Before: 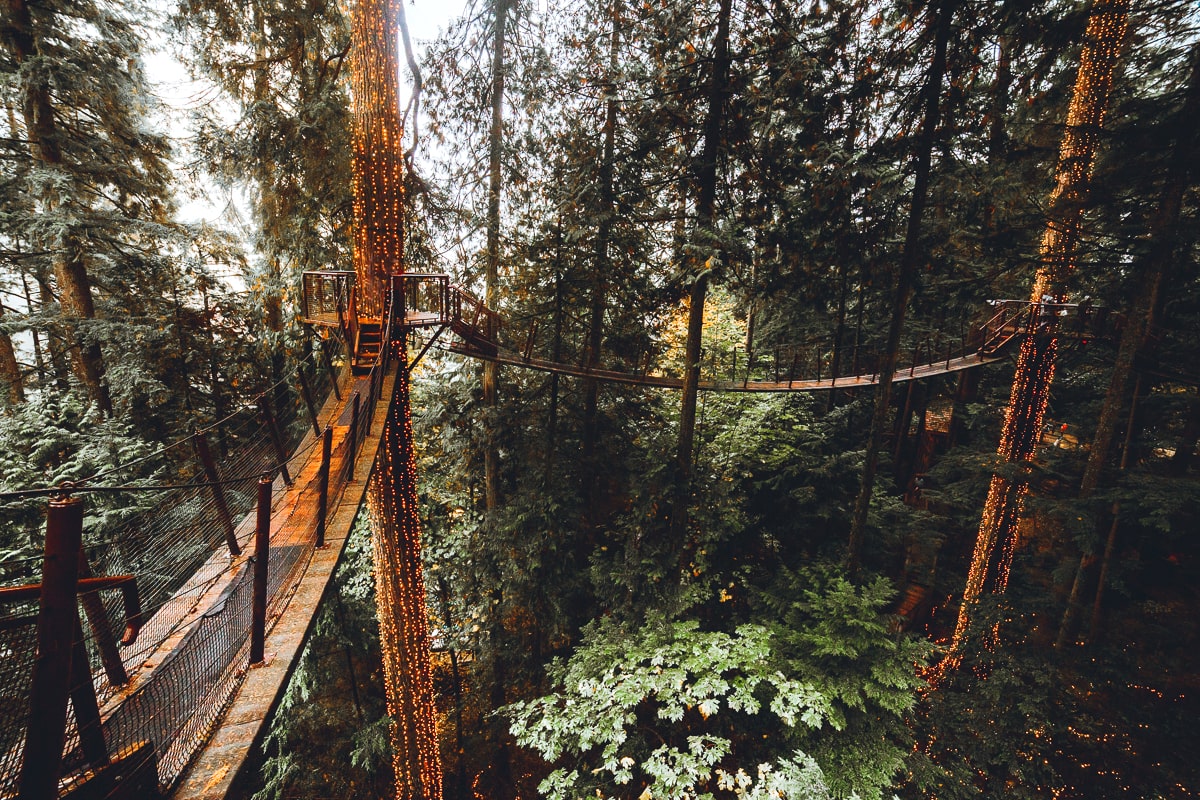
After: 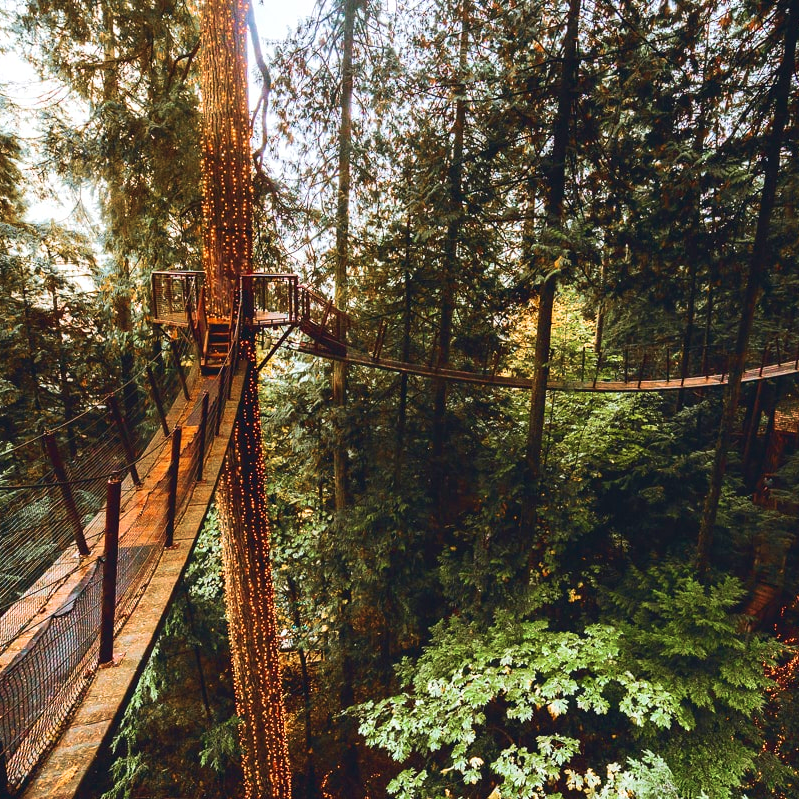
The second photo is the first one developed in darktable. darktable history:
crop and rotate: left 12.655%, right 20.71%
velvia: strength 74.39%
